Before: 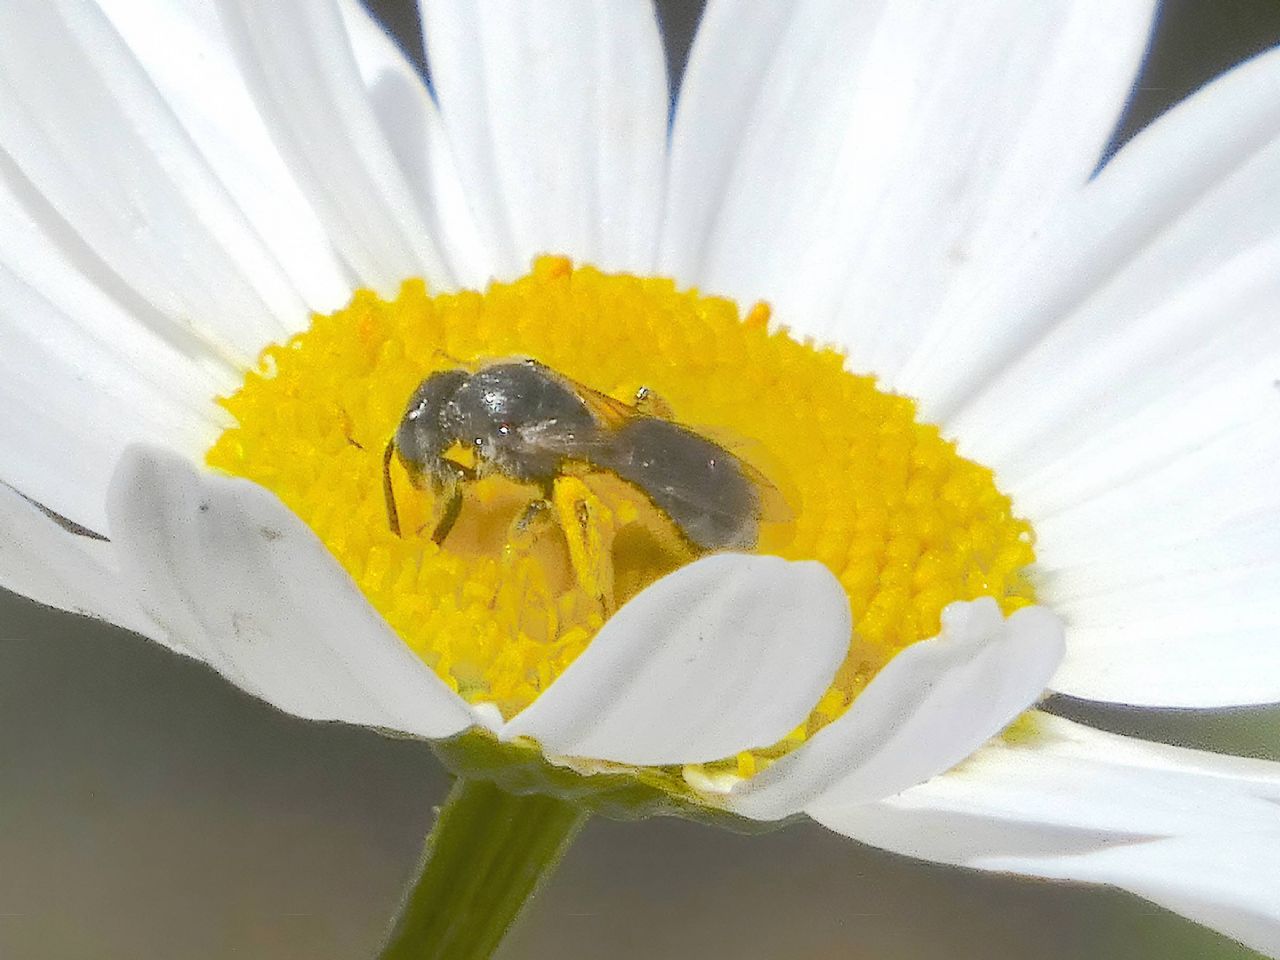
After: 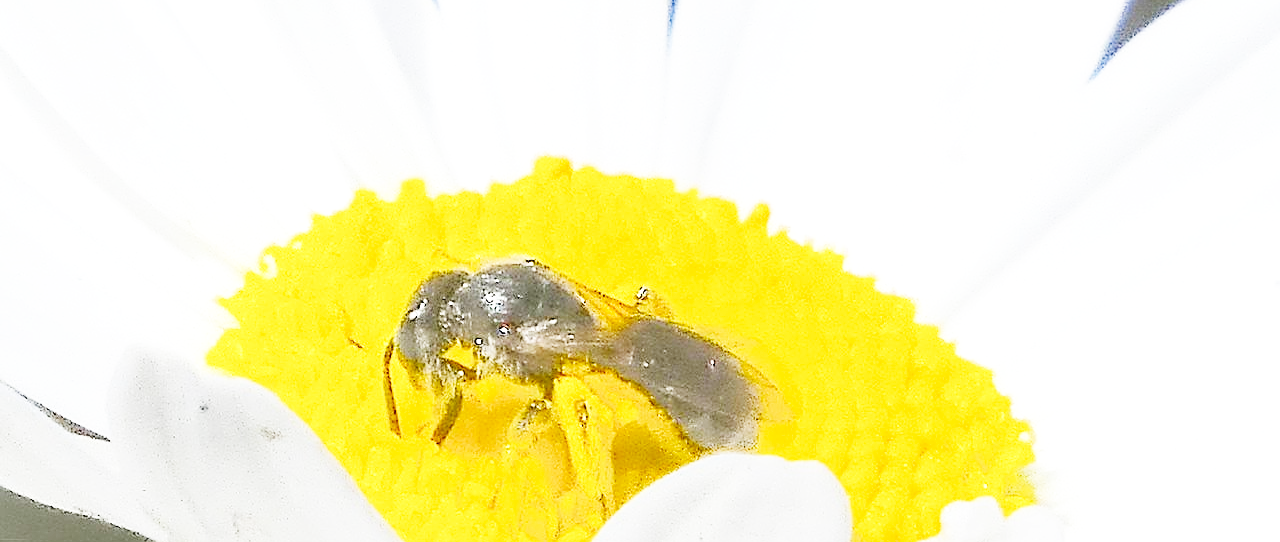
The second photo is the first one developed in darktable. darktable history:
crop and rotate: top 10.517%, bottom 33.007%
sharpen: on, module defaults
base curve: curves: ch0 [(0, 0.003) (0.001, 0.002) (0.006, 0.004) (0.02, 0.022) (0.048, 0.086) (0.094, 0.234) (0.162, 0.431) (0.258, 0.629) (0.385, 0.8) (0.548, 0.918) (0.751, 0.988) (1, 1)], preserve colors none
